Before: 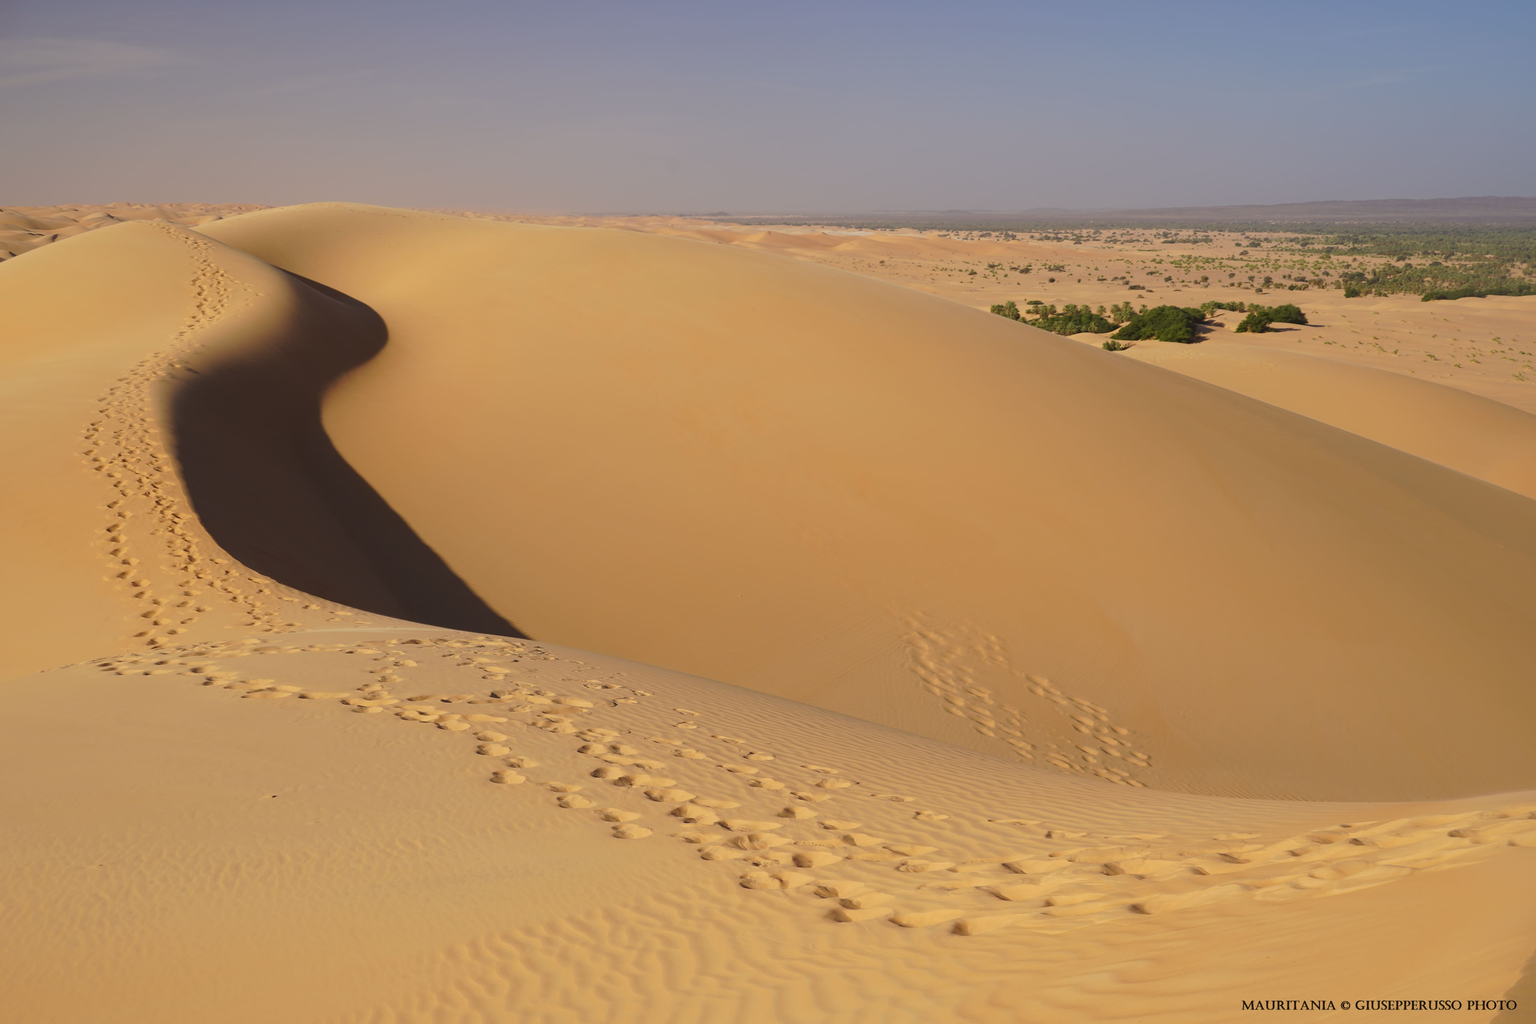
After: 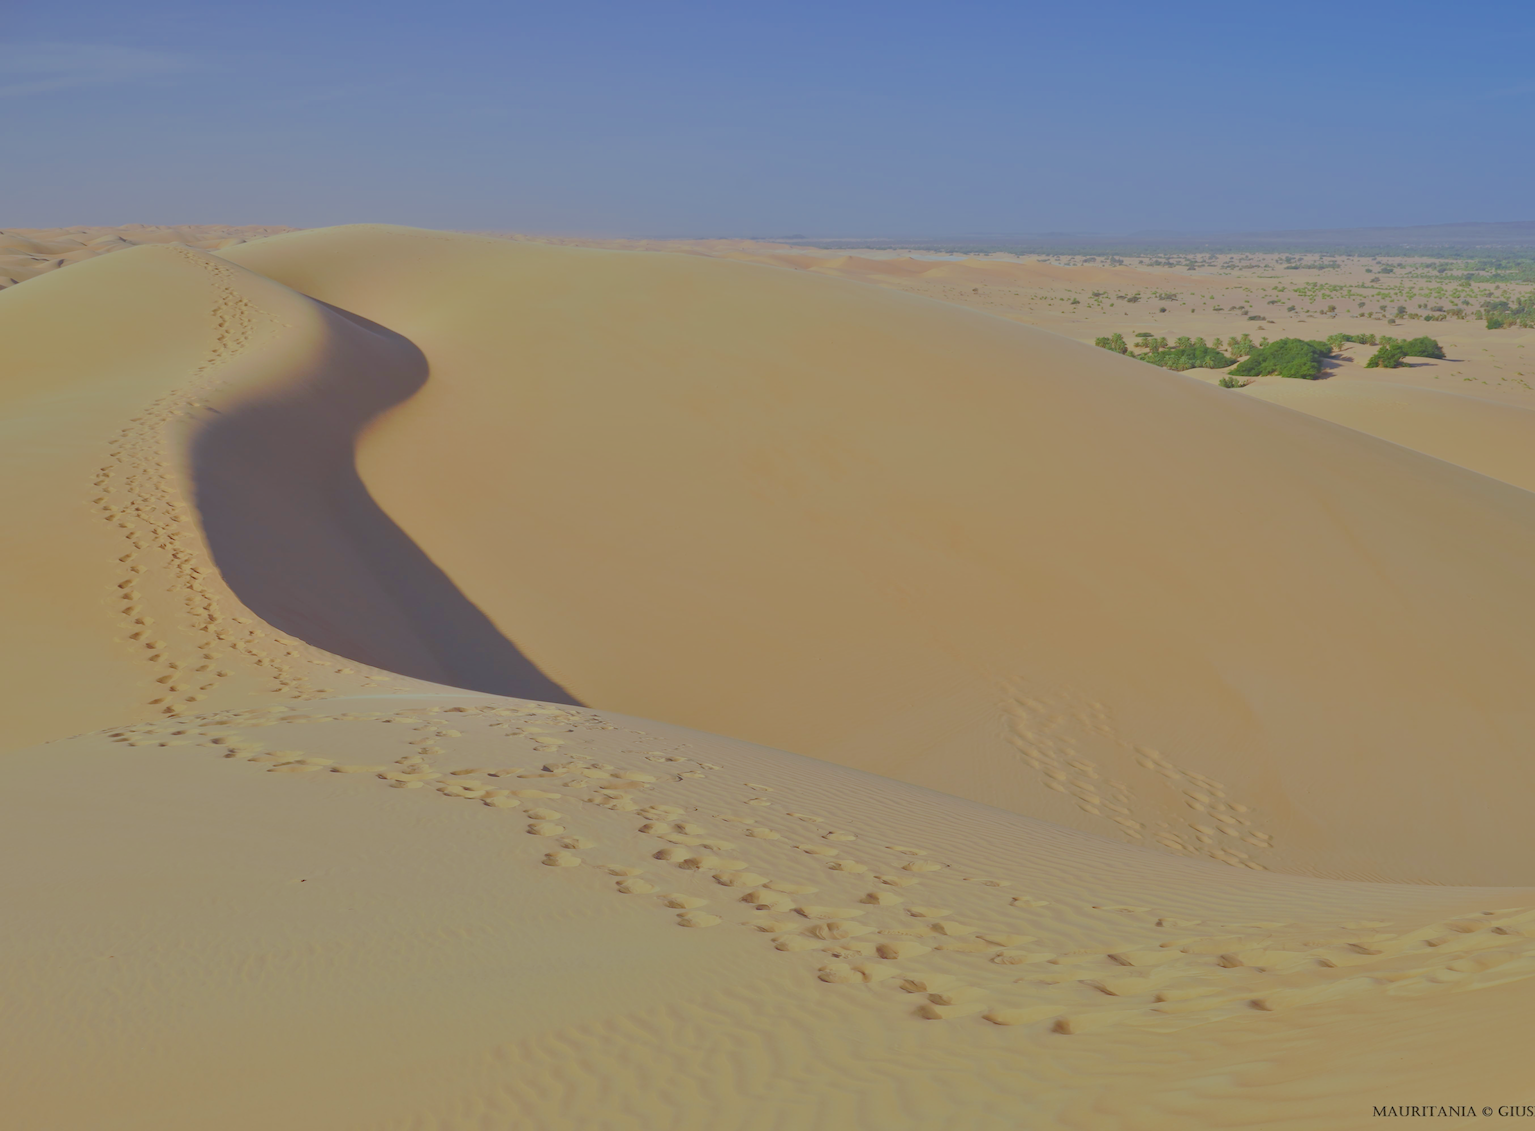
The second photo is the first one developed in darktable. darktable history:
crop: right 9.509%, bottom 0.031%
exposure: black level correction 0, exposure 1 EV, compensate exposure bias true, compensate highlight preservation false
white balance: red 0.931, blue 1.11
shadows and highlights: shadows 30.63, highlights -63.22, shadows color adjustment 98%, highlights color adjustment 58.61%, soften with gaussian
color calibration: illuminant F (fluorescent), F source F9 (Cool White Deluxe 4150 K) – high CRI, x 0.374, y 0.373, temperature 4158.34 K
filmic rgb: black relative exposure -14 EV, white relative exposure 8 EV, threshold 3 EV, hardness 3.74, latitude 50%, contrast 0.5, color science v5 (2021), contrast in shadows safe, contrast in highlights safe, enable highlight reconstruction true
